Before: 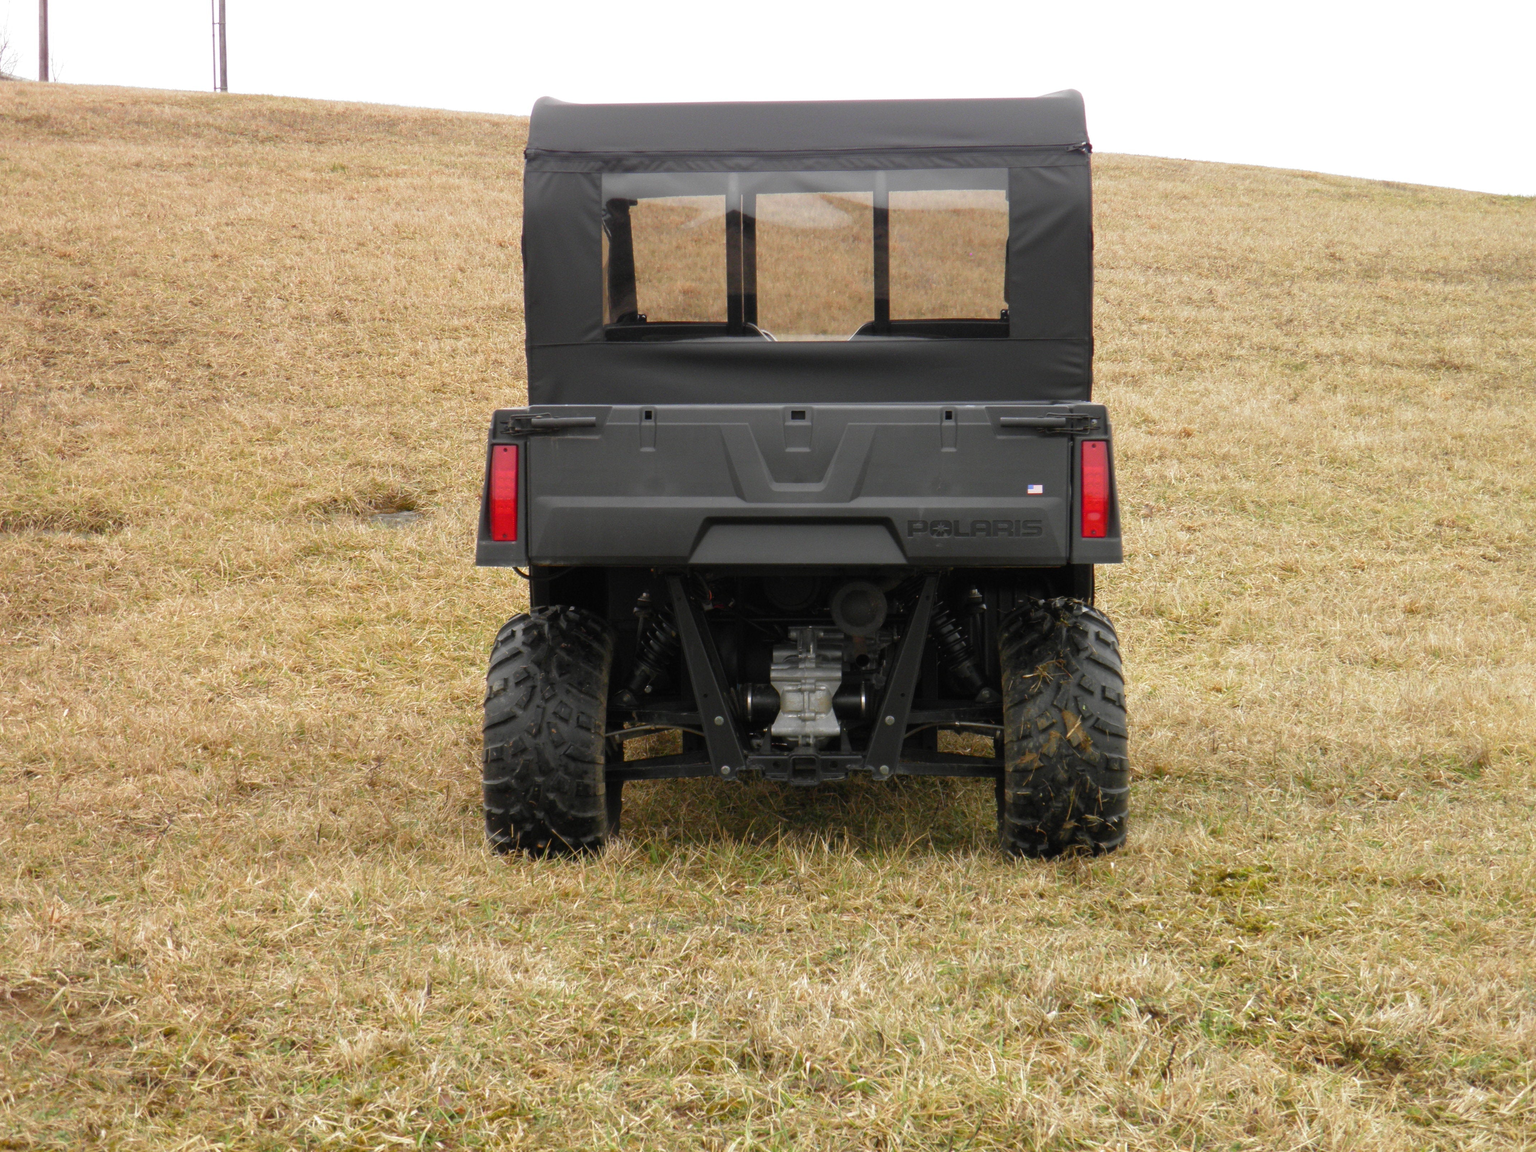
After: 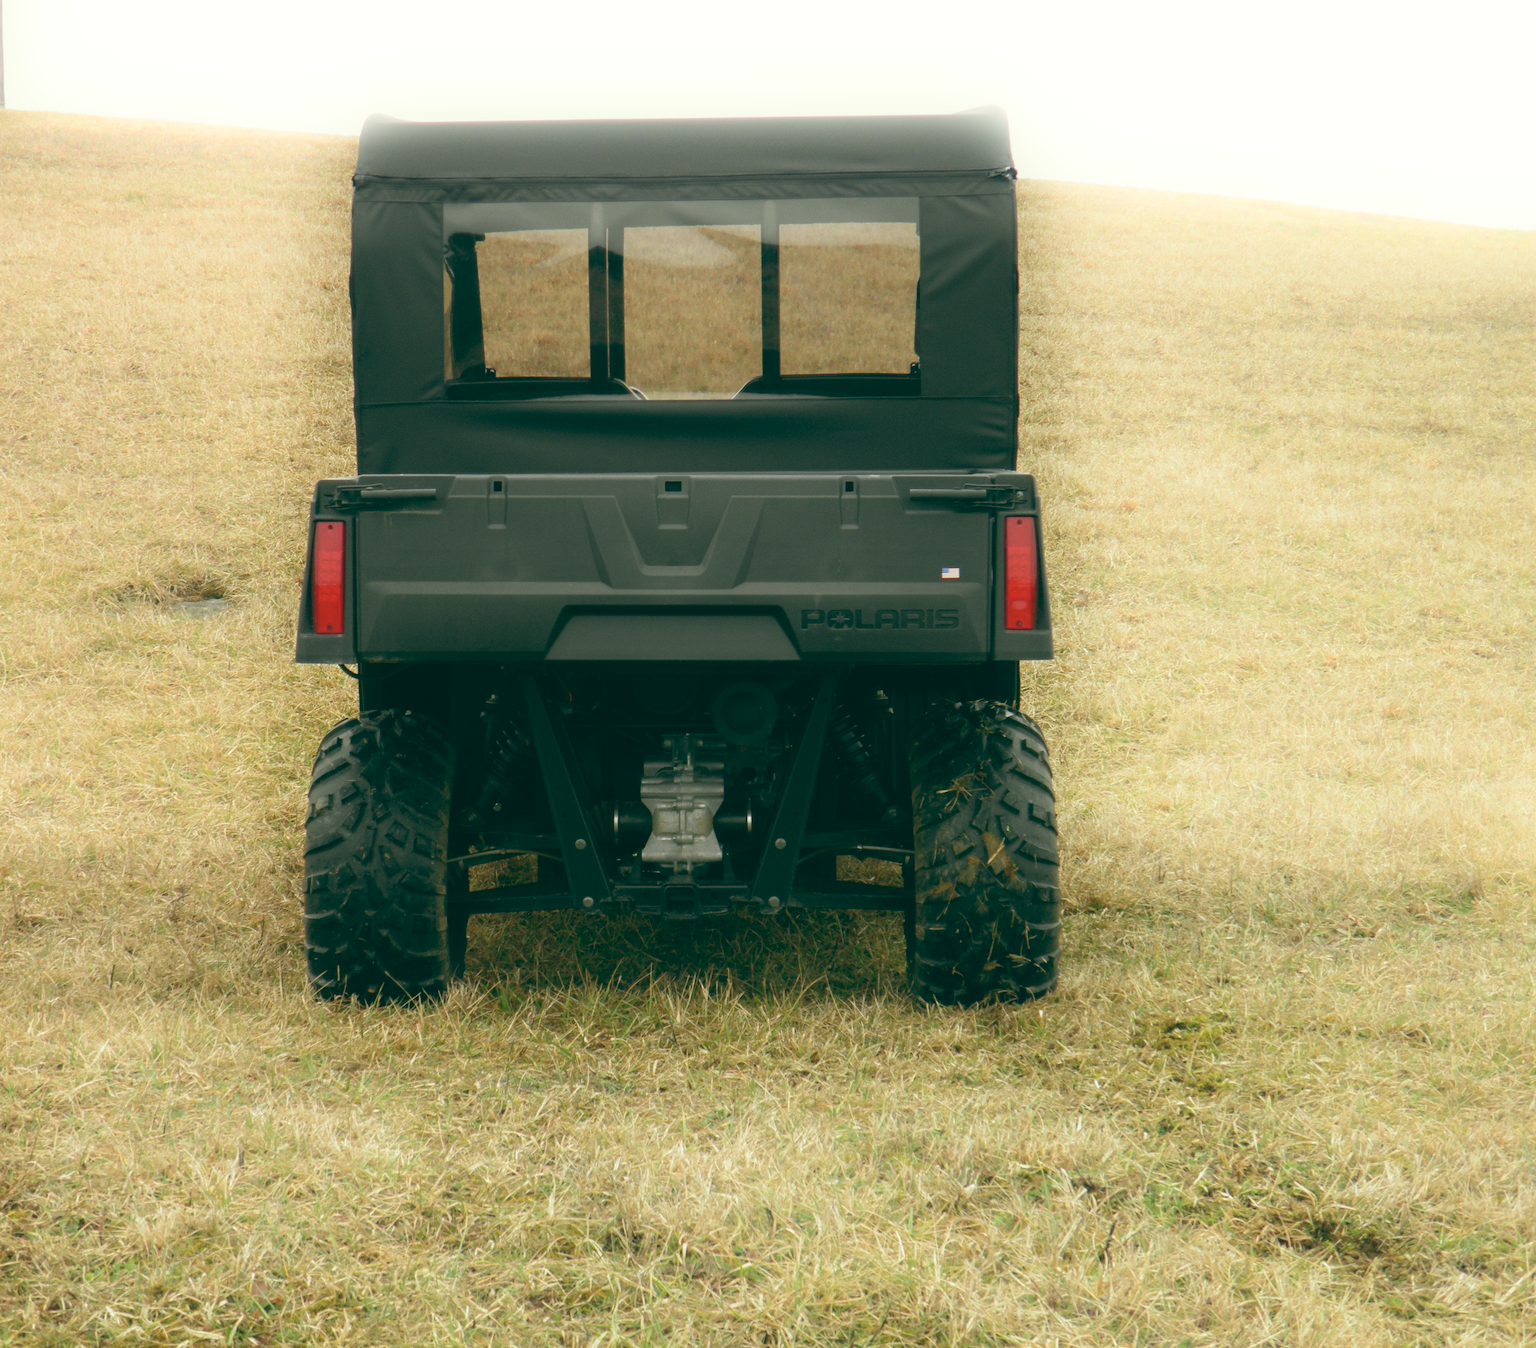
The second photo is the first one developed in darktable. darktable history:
crop and rotate: left 14.584%
color balance: lift [1.005, 0.99, 1.007, 1.01], gamma [1, 1.034, 1.032, 0.966], gain [0.873, 1.055, 1.067, 0.933]
shadows and highlights: shadows -21.3, highlights 100, soften with gaussian
contrast brightness saturation: saturation -0.05
